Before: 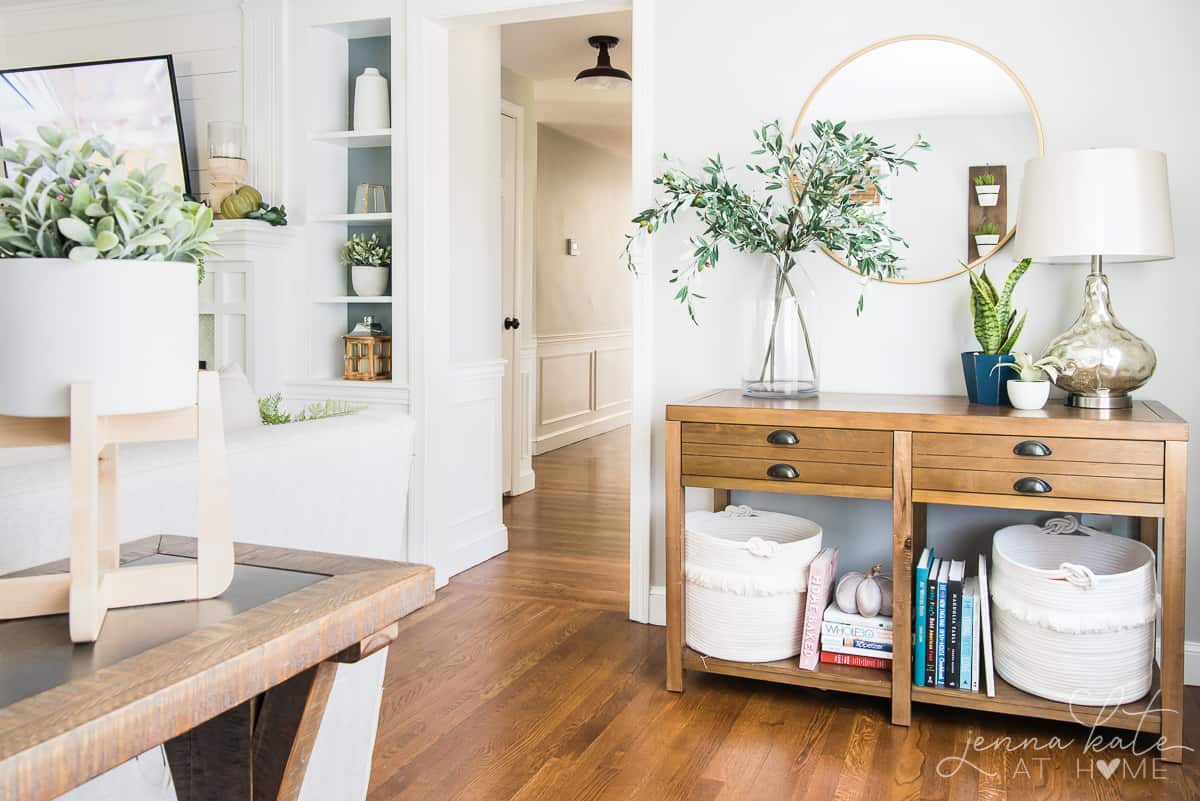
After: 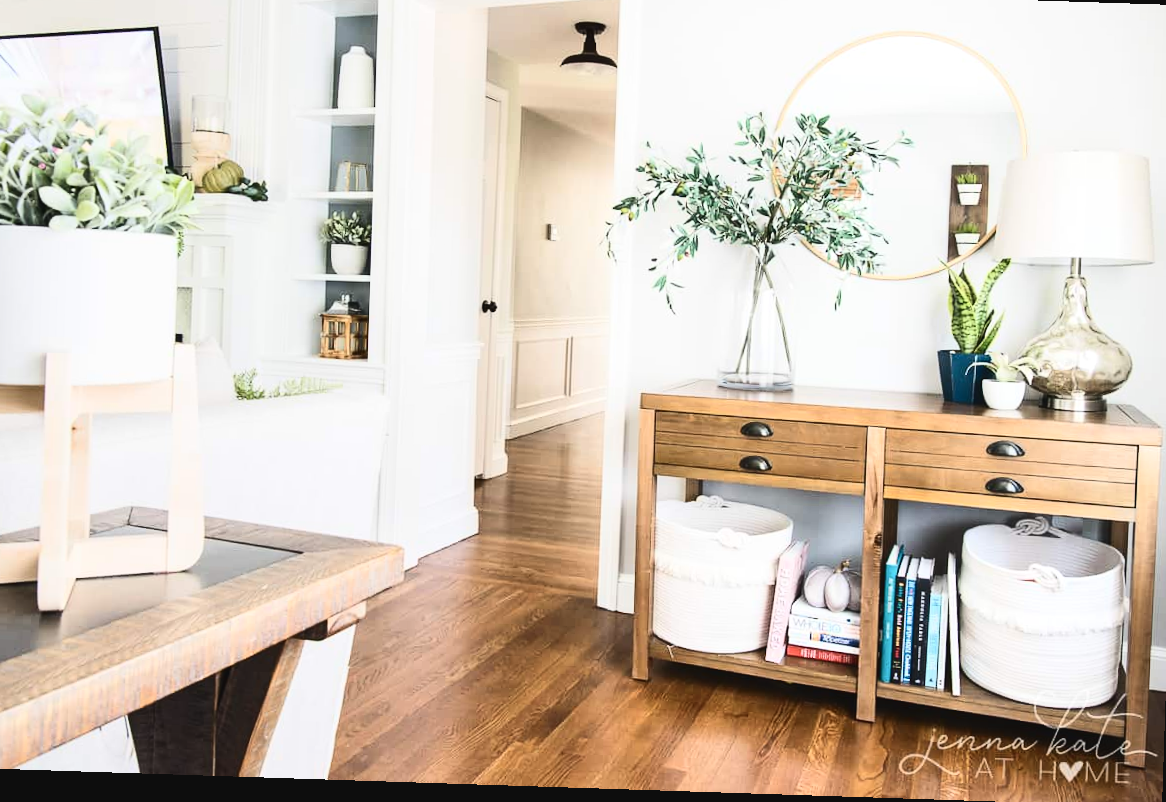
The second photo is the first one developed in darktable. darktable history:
crop and rotate: angle -1.88°, left 3.156%, top 4.02%, right 1.655%, bottom 0.485%
exposure: black level correction -0.009, exposure 0.071 EV, compensate highlight preservation false
contrast brightness saturation: contrast 0.291
